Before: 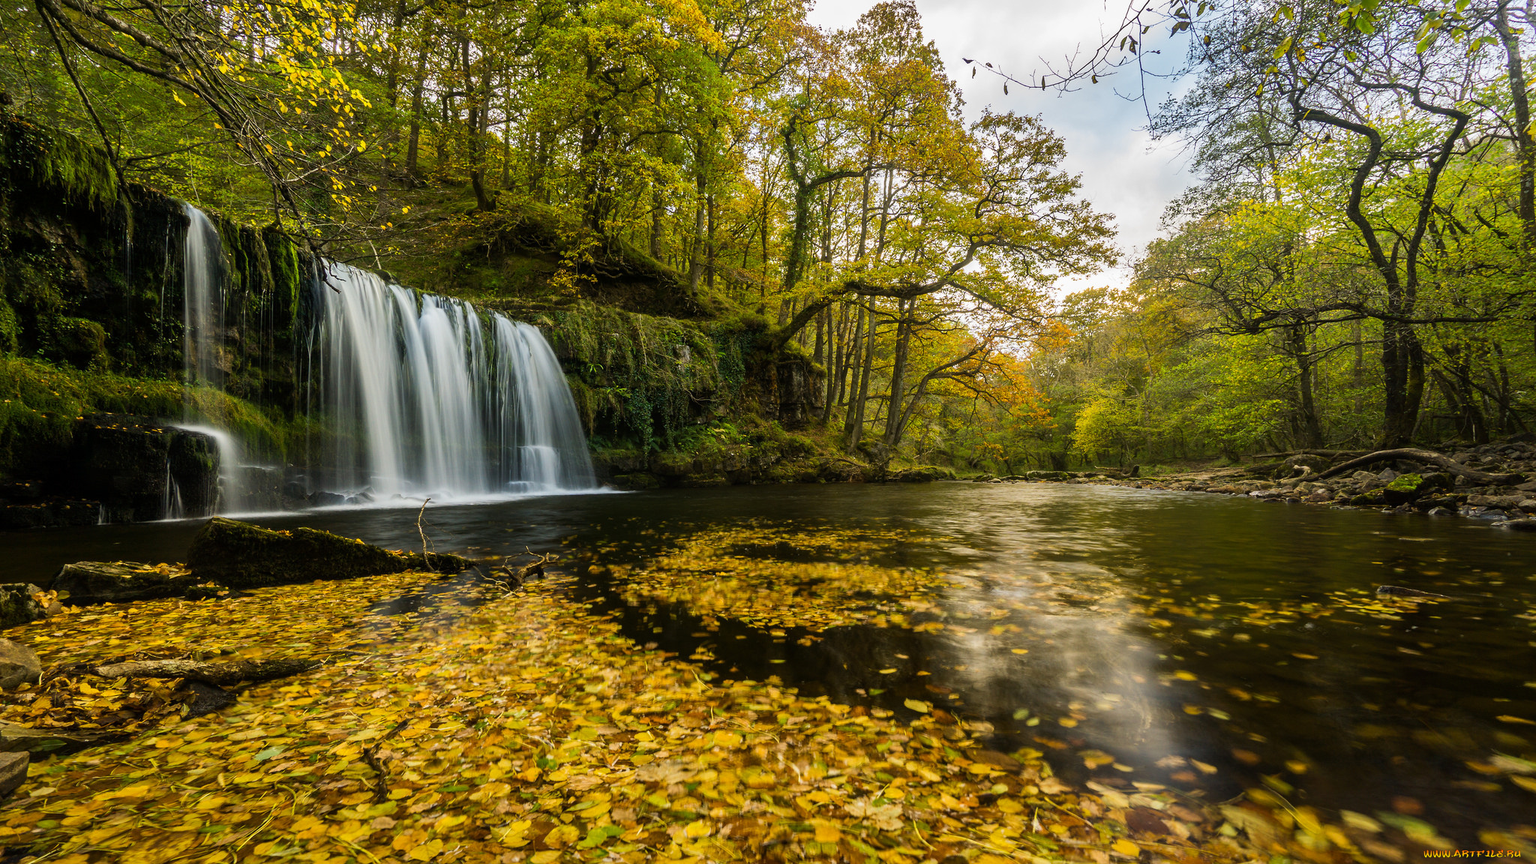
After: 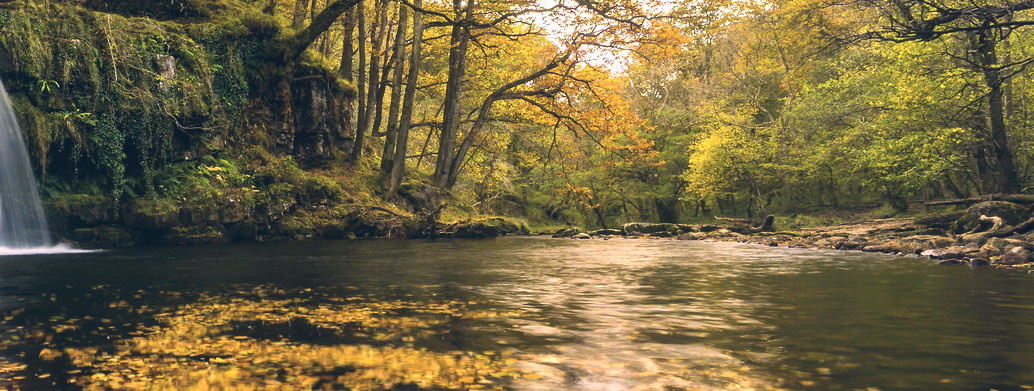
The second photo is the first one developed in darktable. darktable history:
exposure: black level correction -0.005, exposure 0.624 EV, compensate highlight preservation false
color correction: highlights a* 13.67, highlights b* 5.74, shadows a* -5.48, shadows b* -16.02, saturation 0.848
crop: left 36.419%, top 35.231%, right 13.058%, bottom 30.743%
